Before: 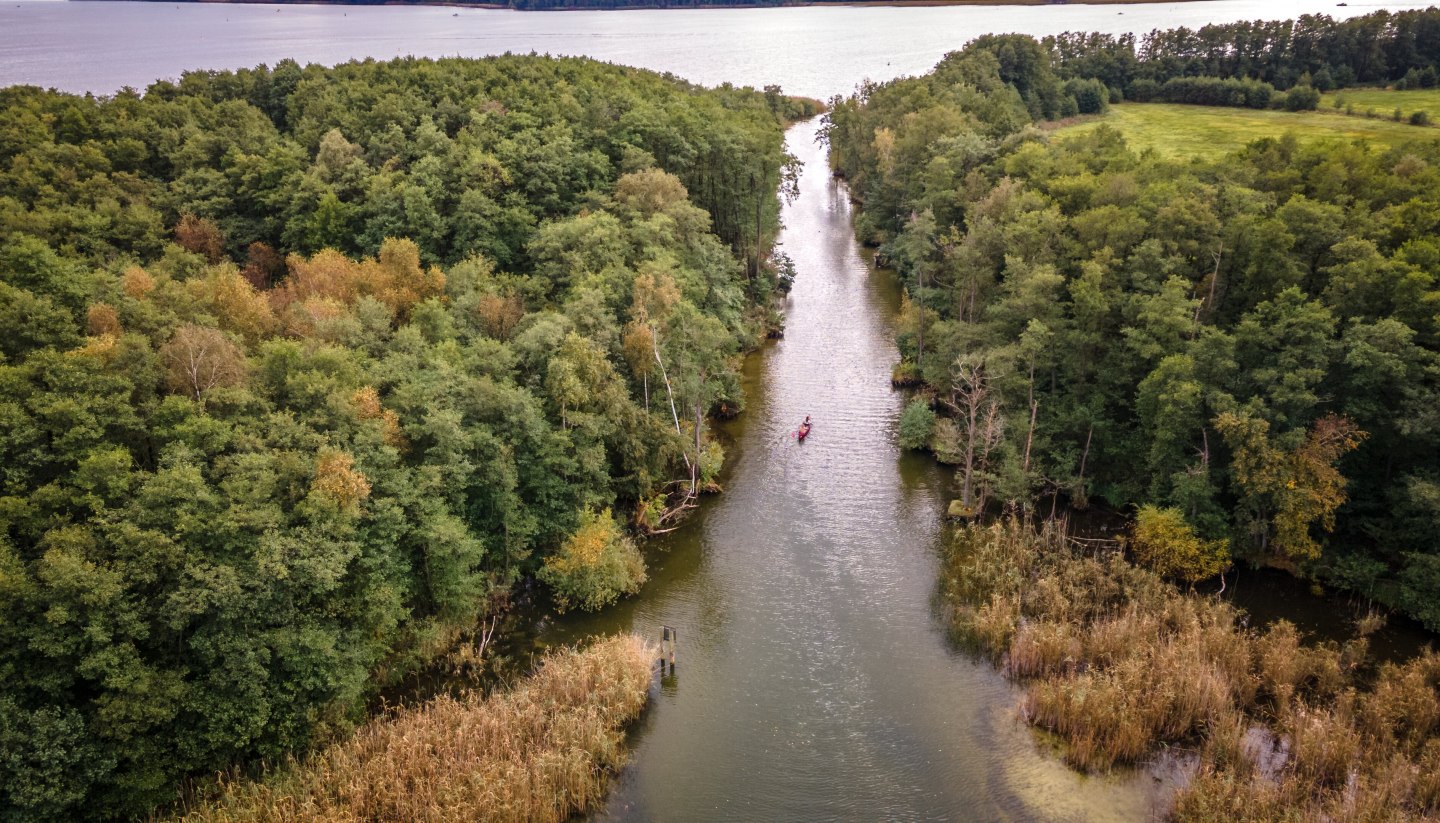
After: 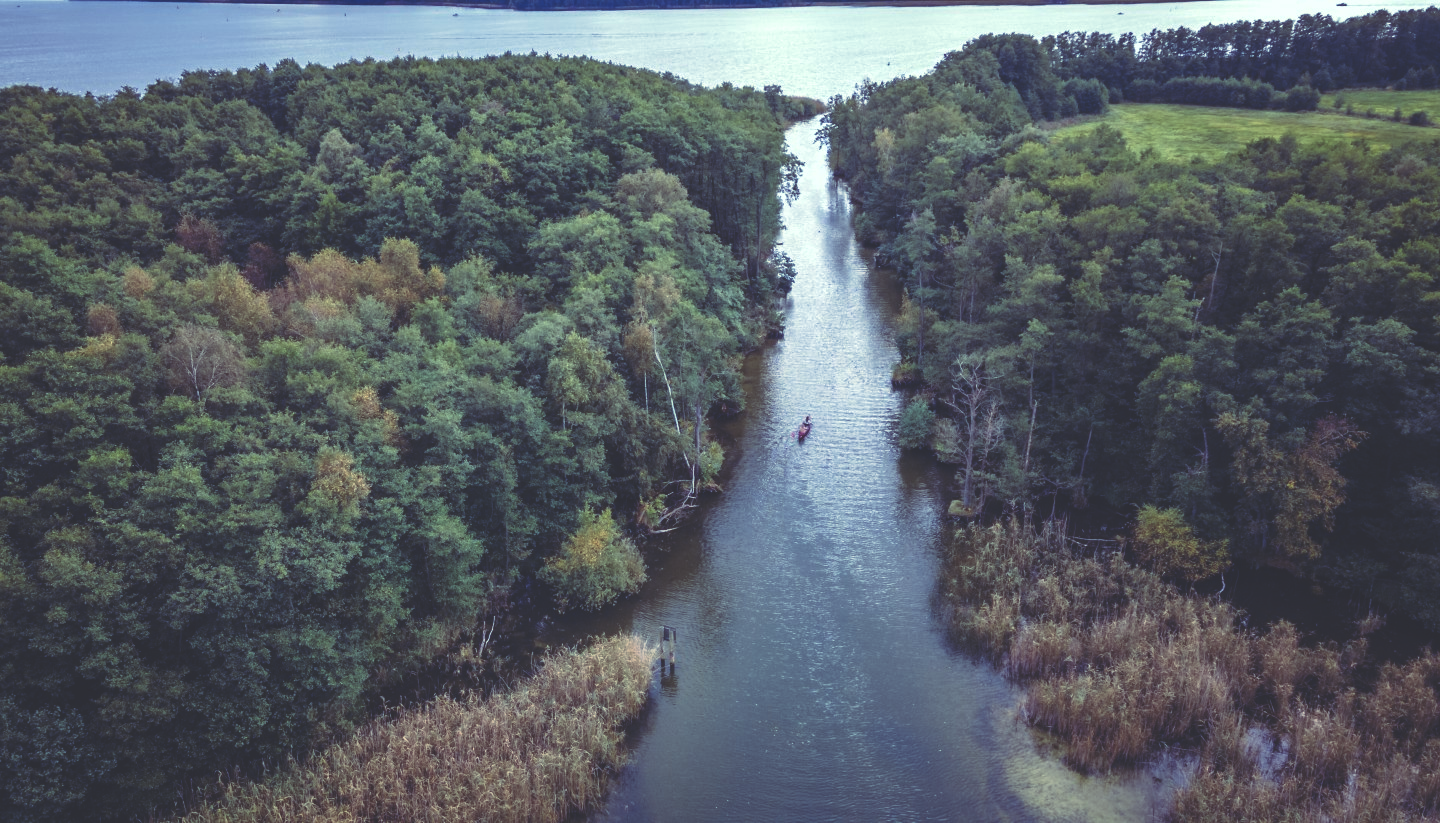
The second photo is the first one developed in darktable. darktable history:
color contrast: green-magenta contrast 0.81
rgb curve: curves: ch0 [(0, 0.186) (0.314, 0.284) (0.576, 0.466) (0.805, 0.691) (0.936, 0.886)]; ch1 [(0, 0.186) (0.314, 0.284) (0.581, 0.534) (0.771, 0.746) (0.936, 0.958)]; ch2 [(0, 0.216) (0.275, 0.39) (1, 1)], mode RGB, independent channels, compensate middle gray true, preserve colors none
